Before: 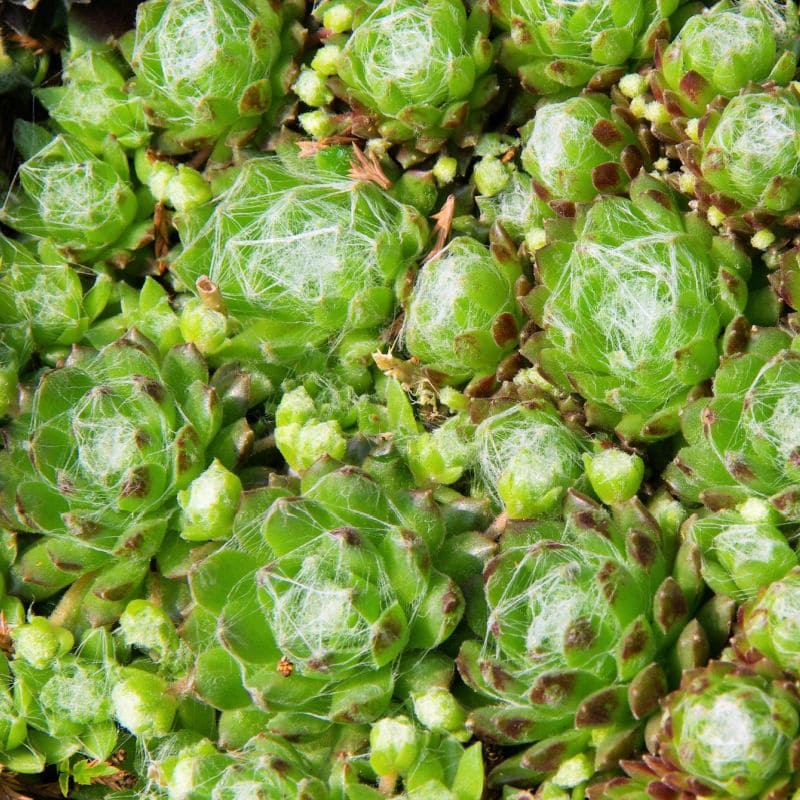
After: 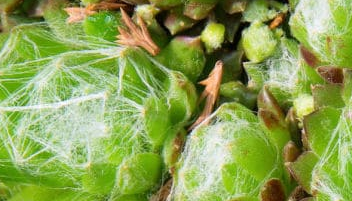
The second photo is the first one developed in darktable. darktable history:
crop: left 29.108%, top 16.793%, right 26.822%, bottom 58.05%
